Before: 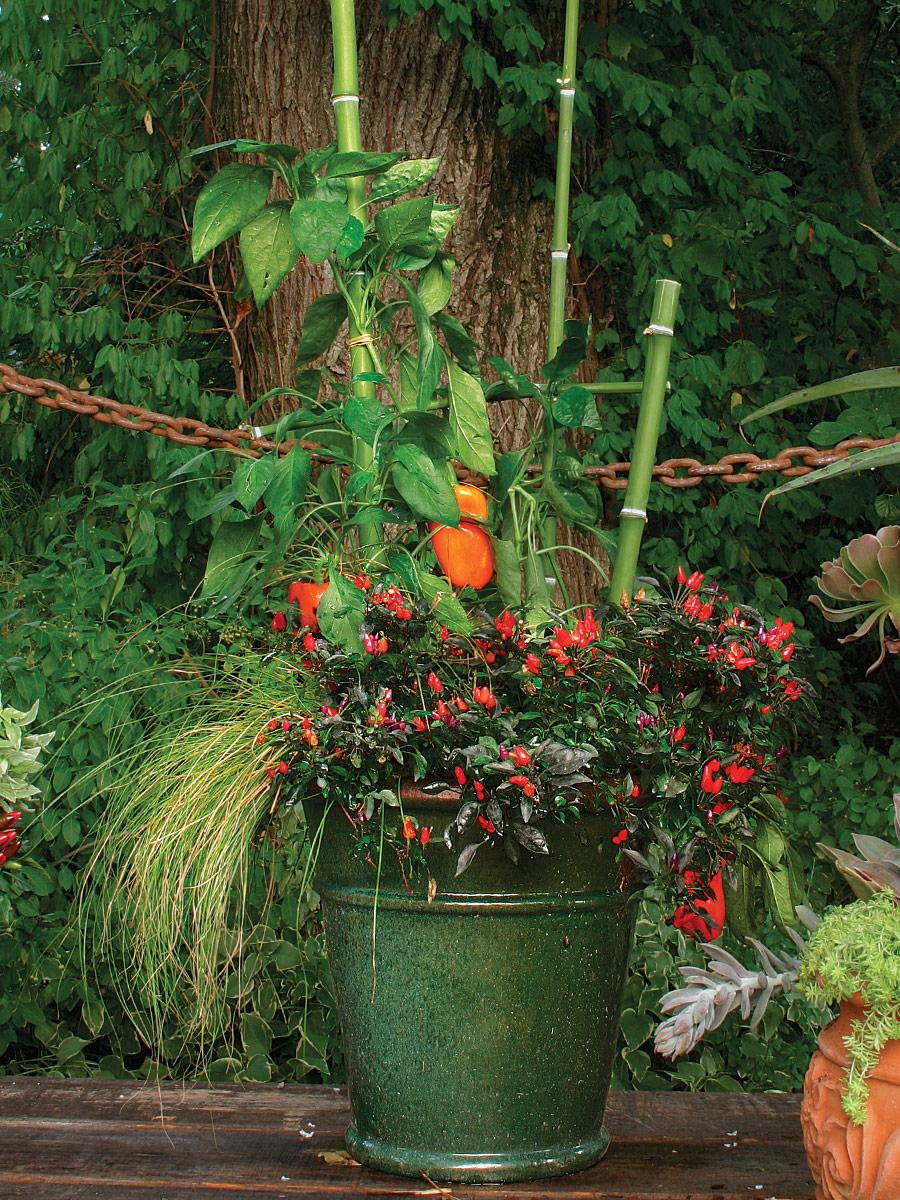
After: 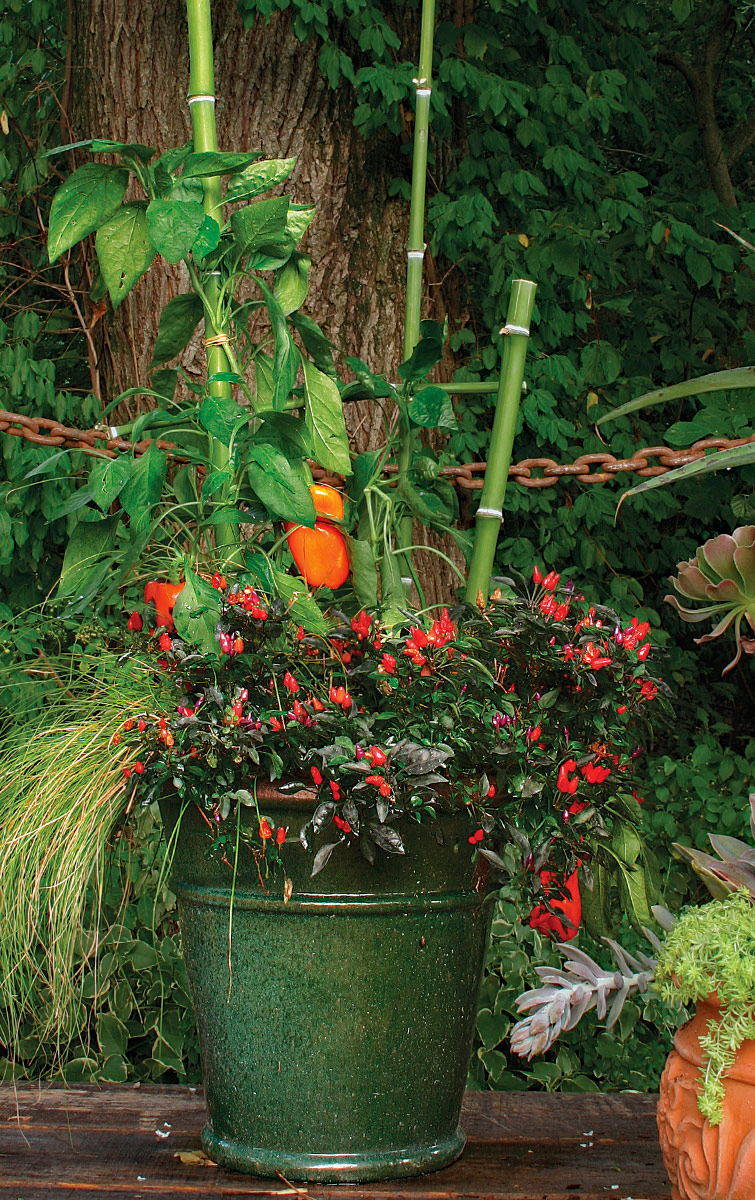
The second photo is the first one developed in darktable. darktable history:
haze removal: strength 0.3, distance 0.246, adaptive false
crop: left 16.011%
